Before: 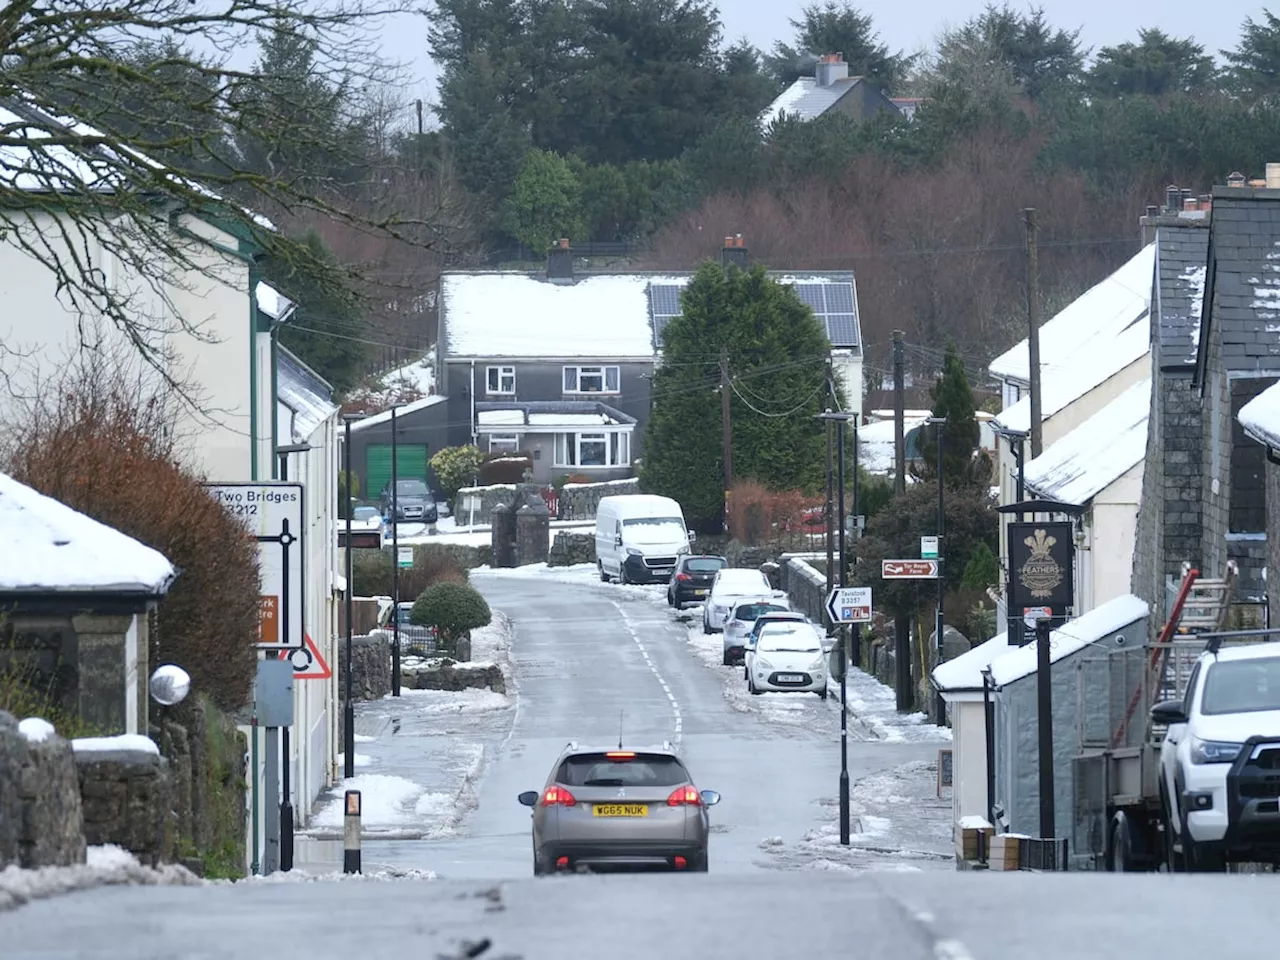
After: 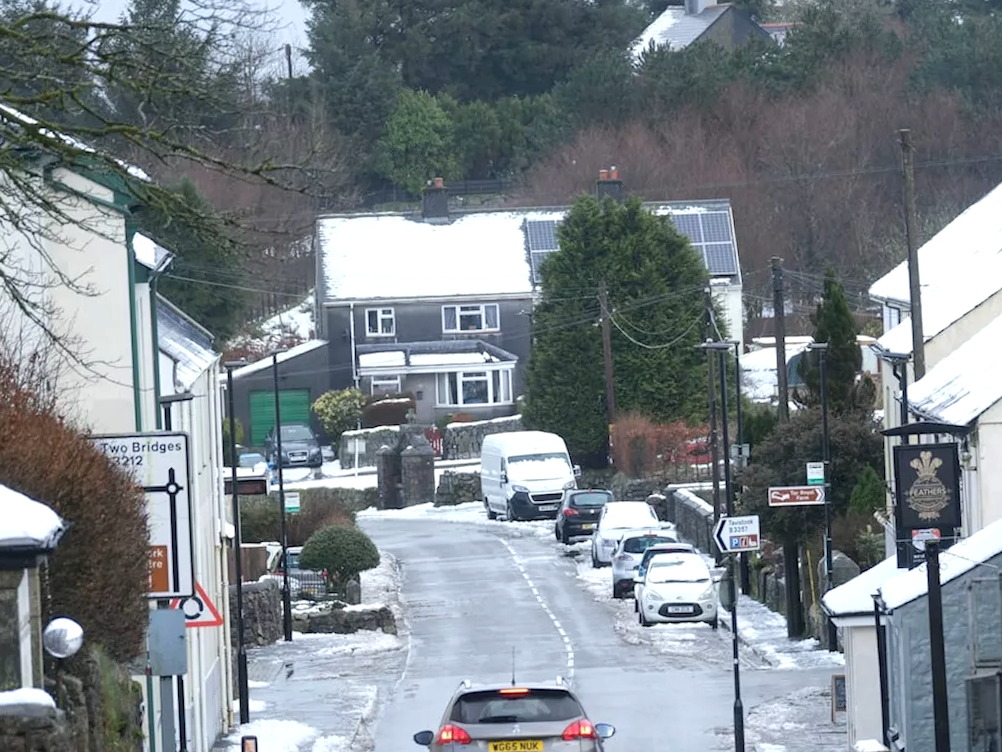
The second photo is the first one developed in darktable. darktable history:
crop and rotate: left 7.196%, top 4.574%, right 10.605%, bottom 13.178%
local contrast: highlights 100%, shadows 100%, detail 120%, midtone range 0.2
exposure: black level correction 0.001, exposure 0.14 EV, compensate highlight preservation false
rotate and perspective: rotation -2.12°, lens shift (vertical) 0.009, lens shift (horizontal) -0.008, automatic cropping original format, crop left 0.036, crop right 0.964, crop top 0.05, crop bottom 0.959
